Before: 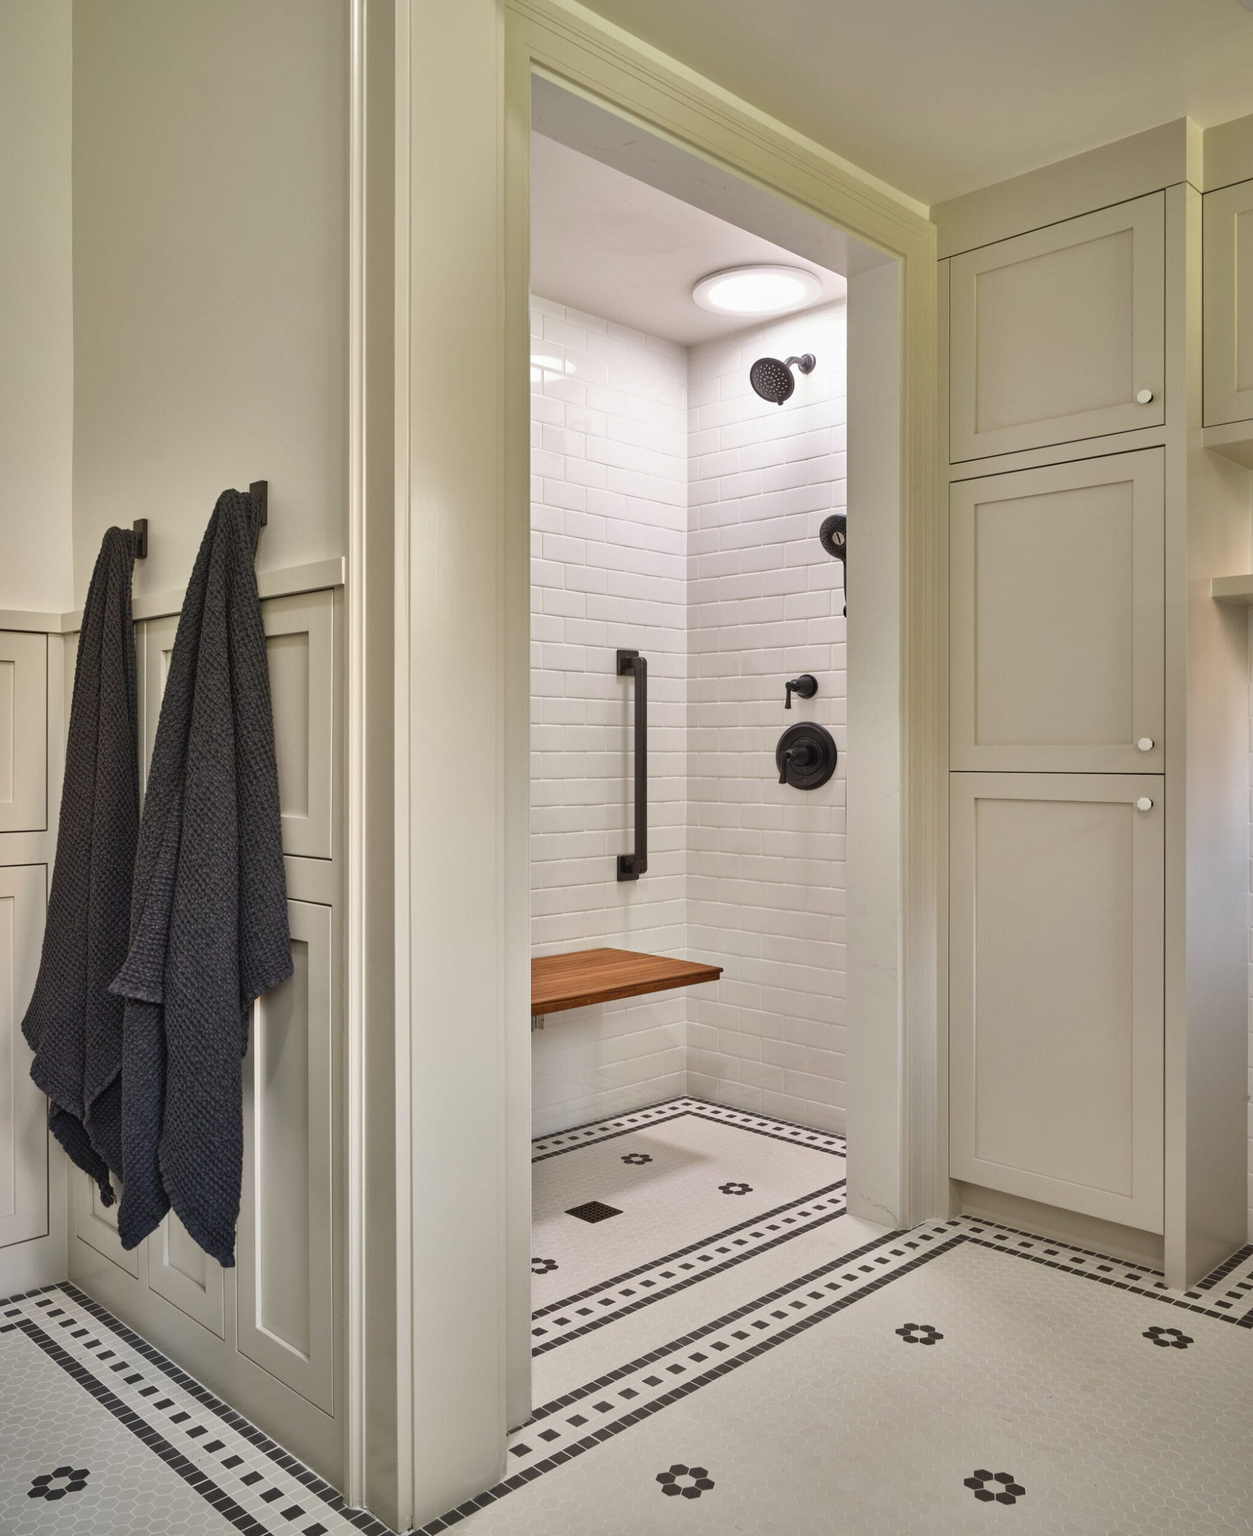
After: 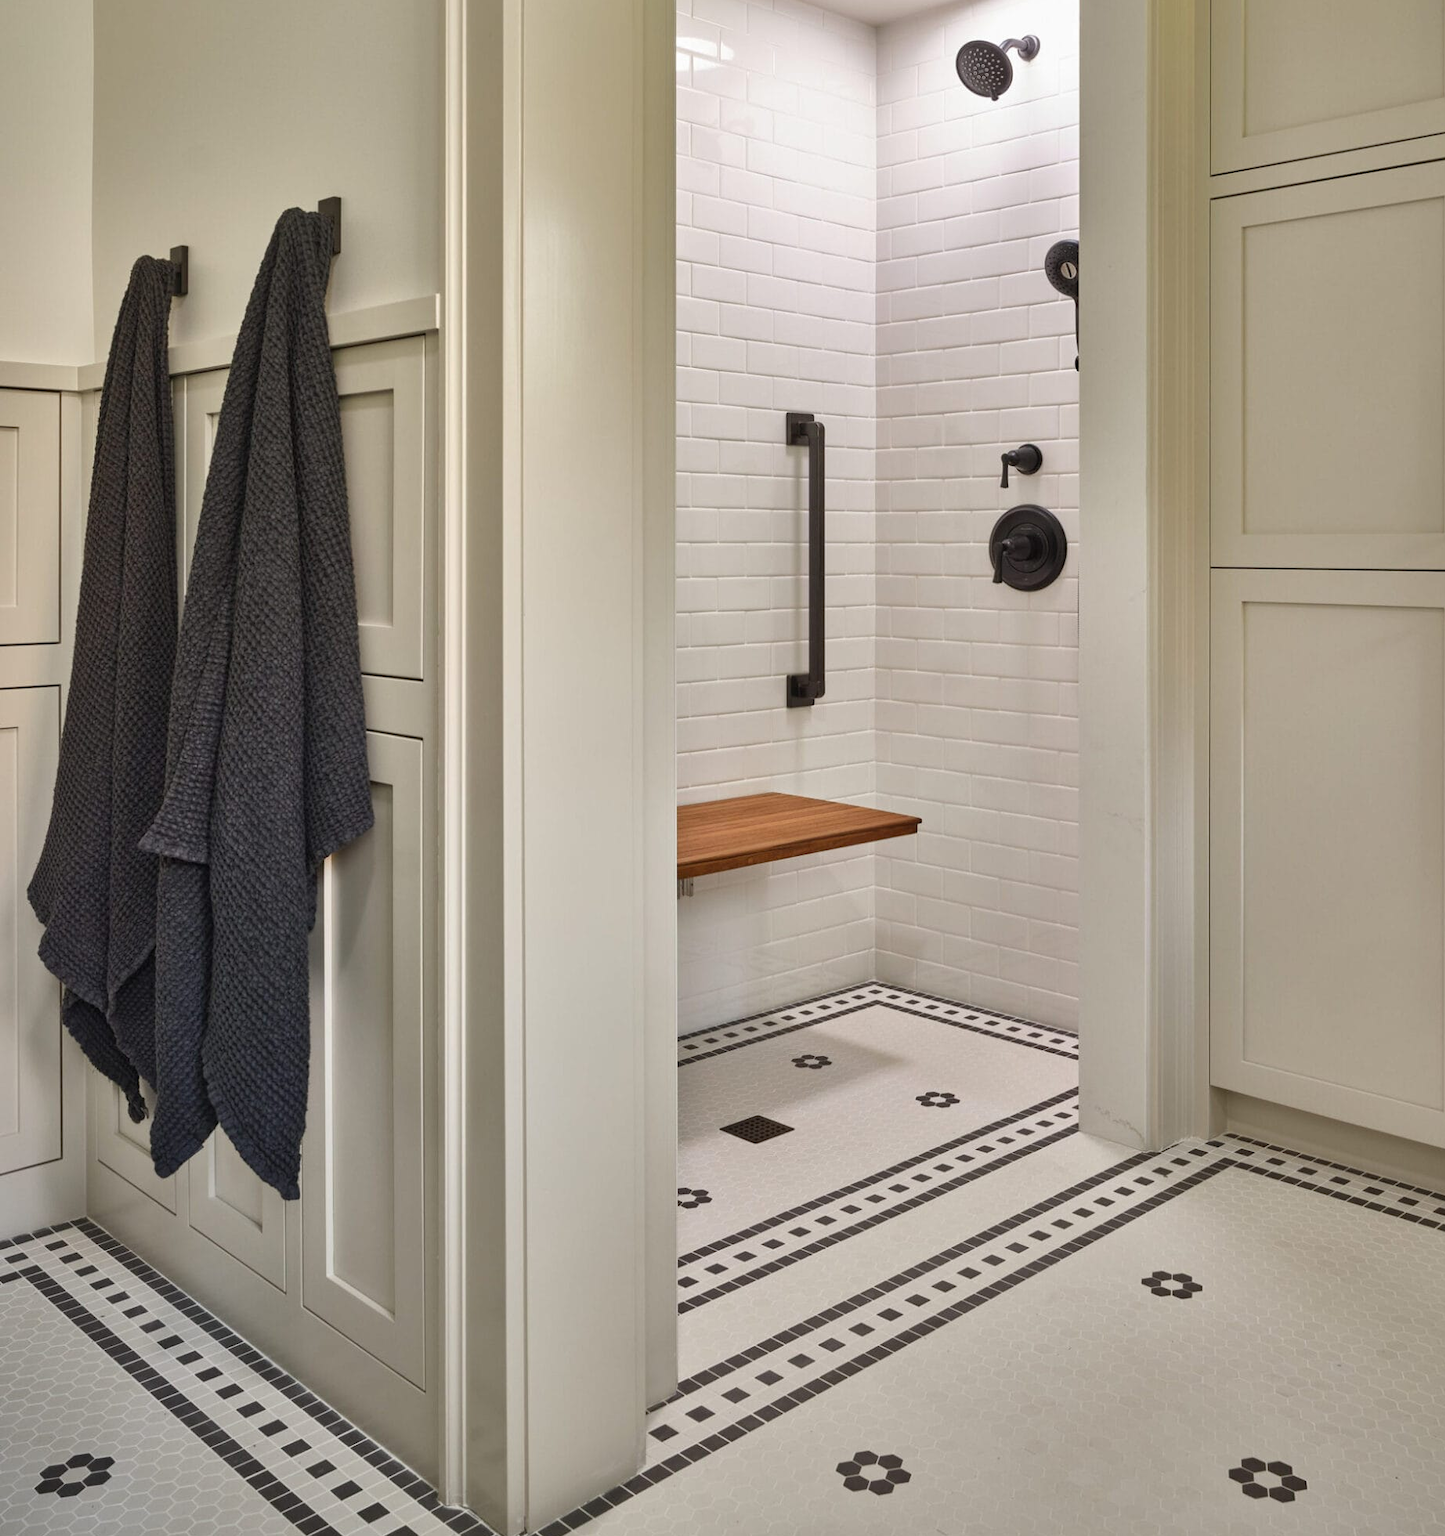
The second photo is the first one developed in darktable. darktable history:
crop: top 21.241%, right 9.452%, bottom 0.282%
